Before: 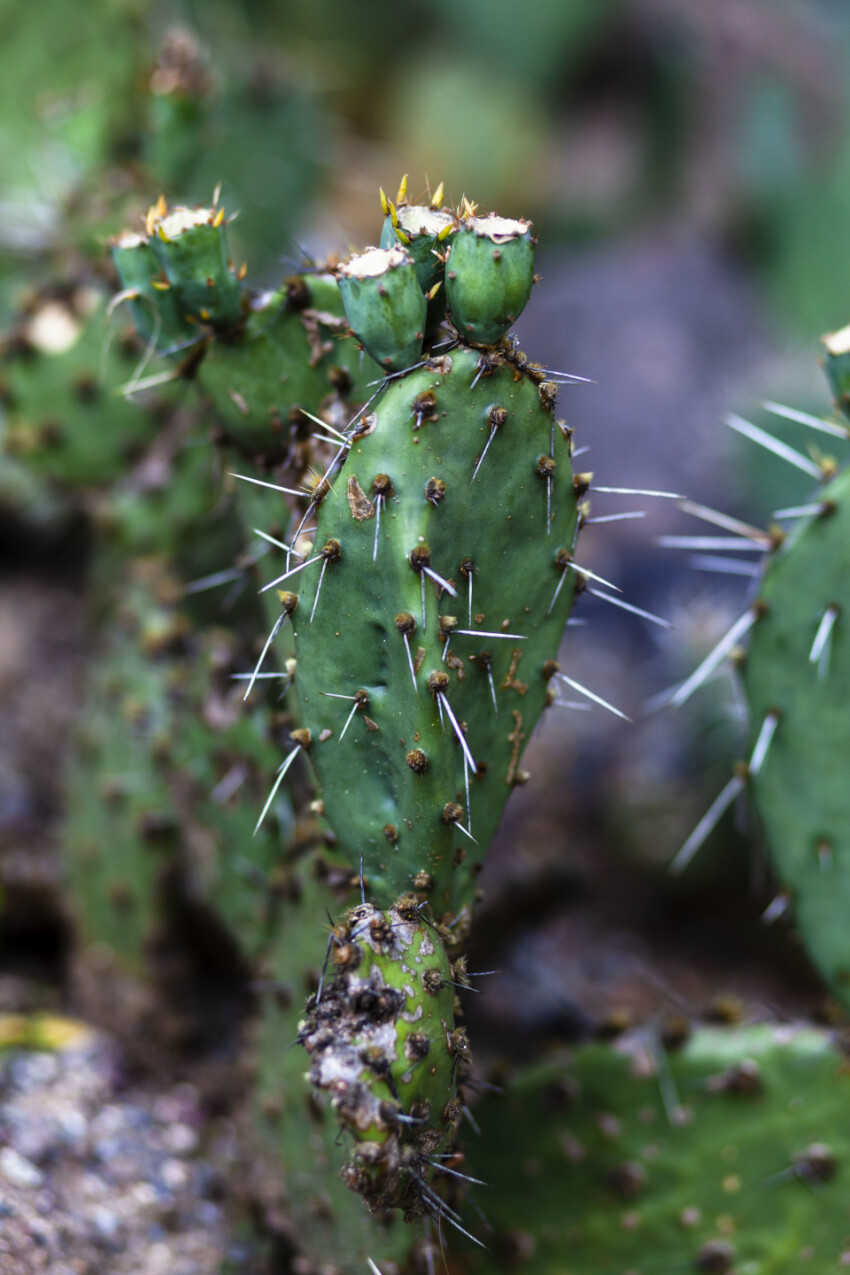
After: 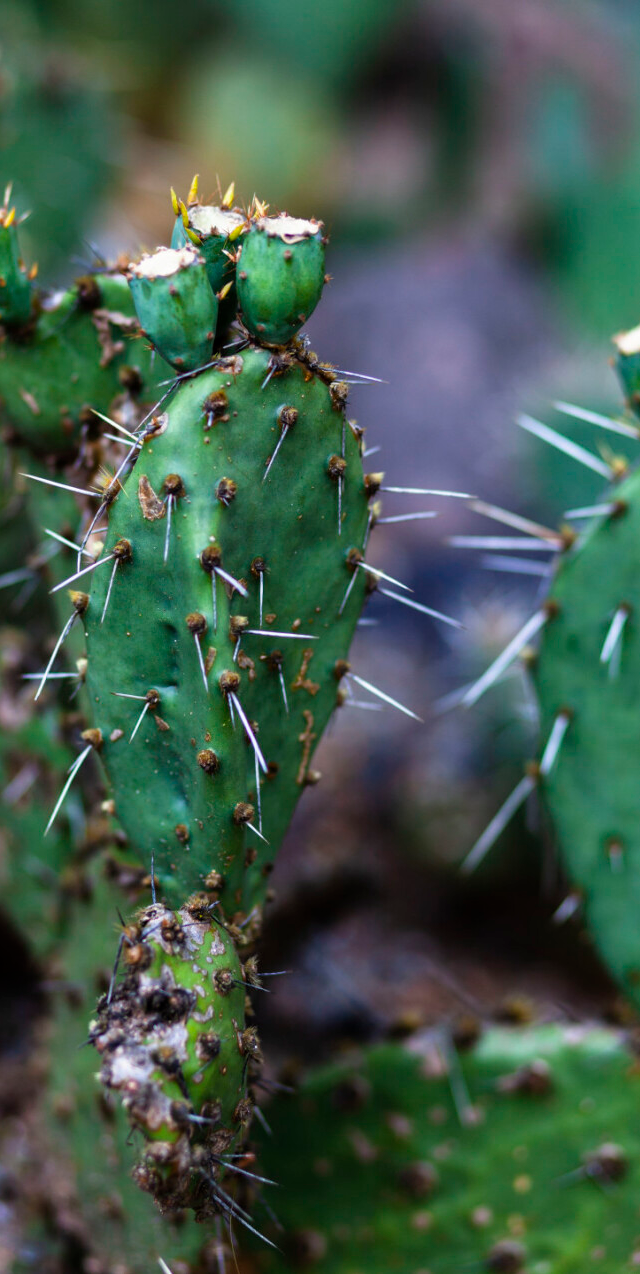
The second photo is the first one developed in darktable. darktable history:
crop and rotate: left 24.629%
